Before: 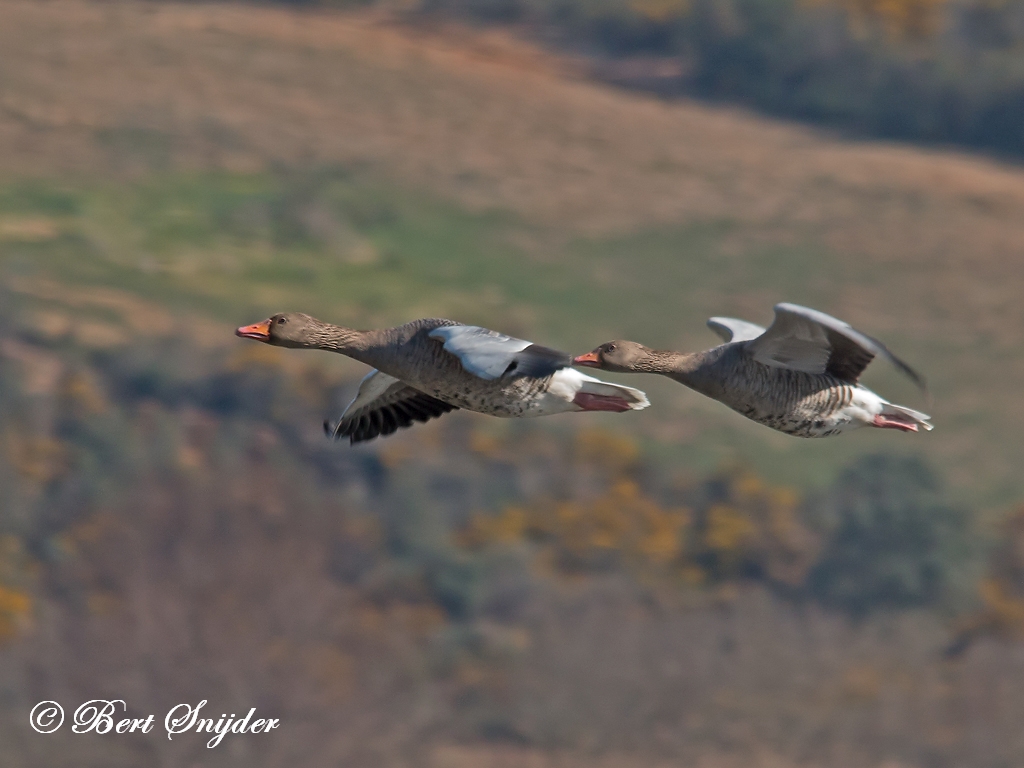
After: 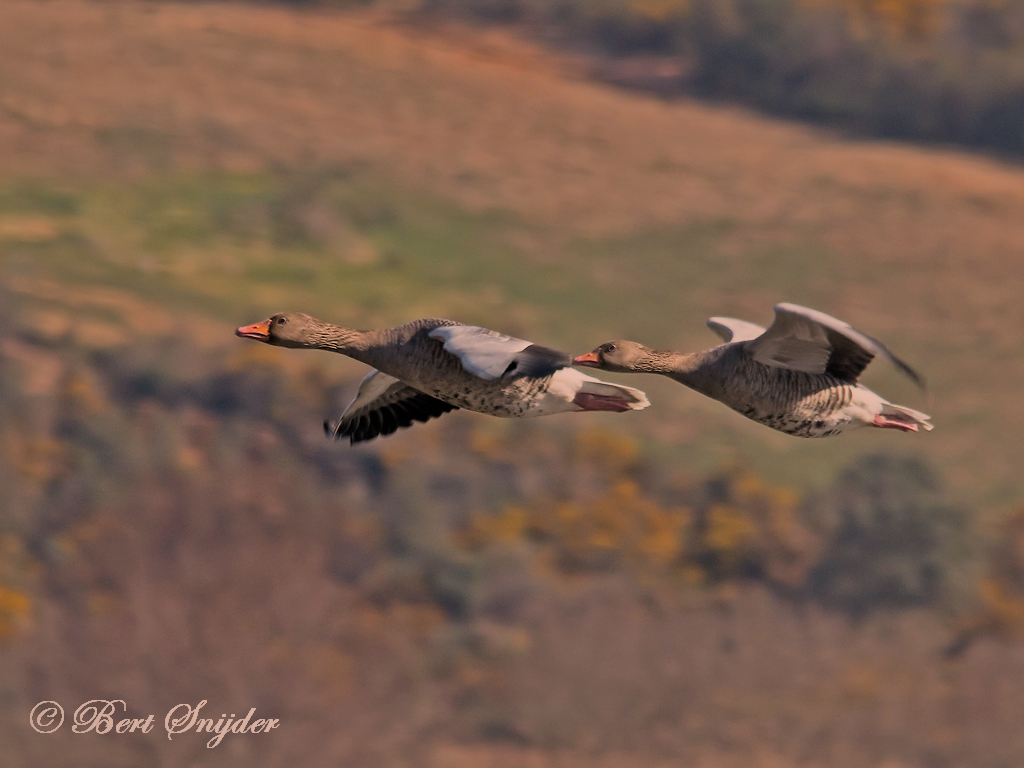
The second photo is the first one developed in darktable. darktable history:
color correction: highlights a* 17.6, highlights b* 18.37
shadows and highlights: shadows 38.39, highlights -74.08
filmic rgb: black relative exposure -7.65 EV, white relative exposure 4.56 EV, threshold 3.01 EV, hardness 3.61, contrast 1.058, enable highlight reconstruction true
